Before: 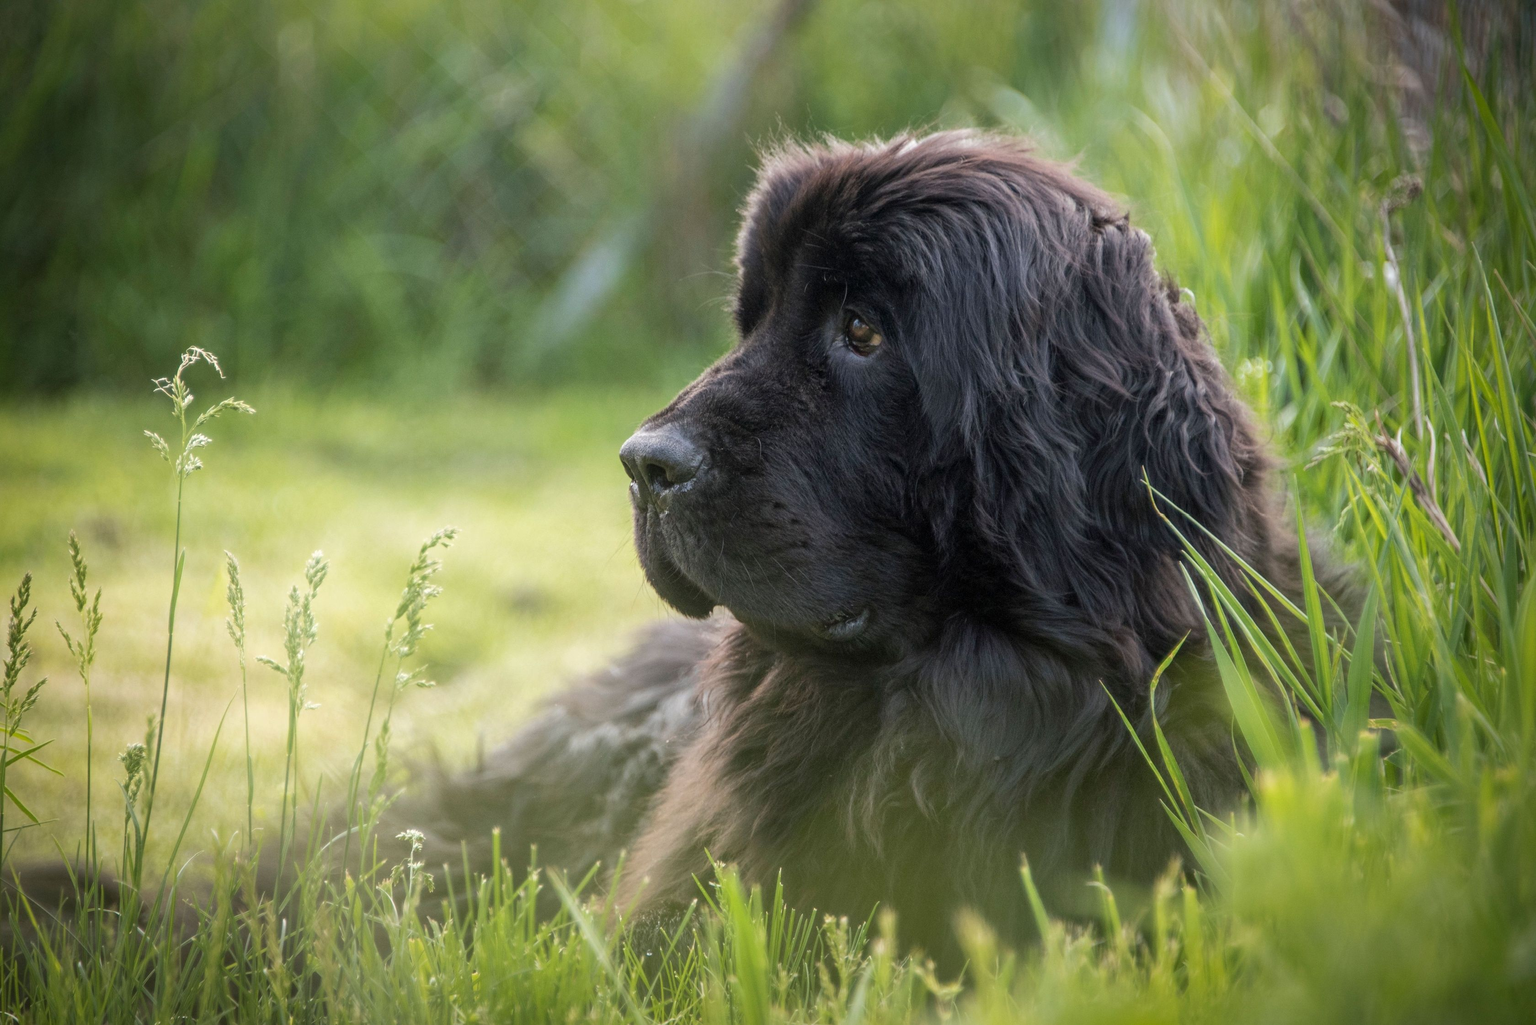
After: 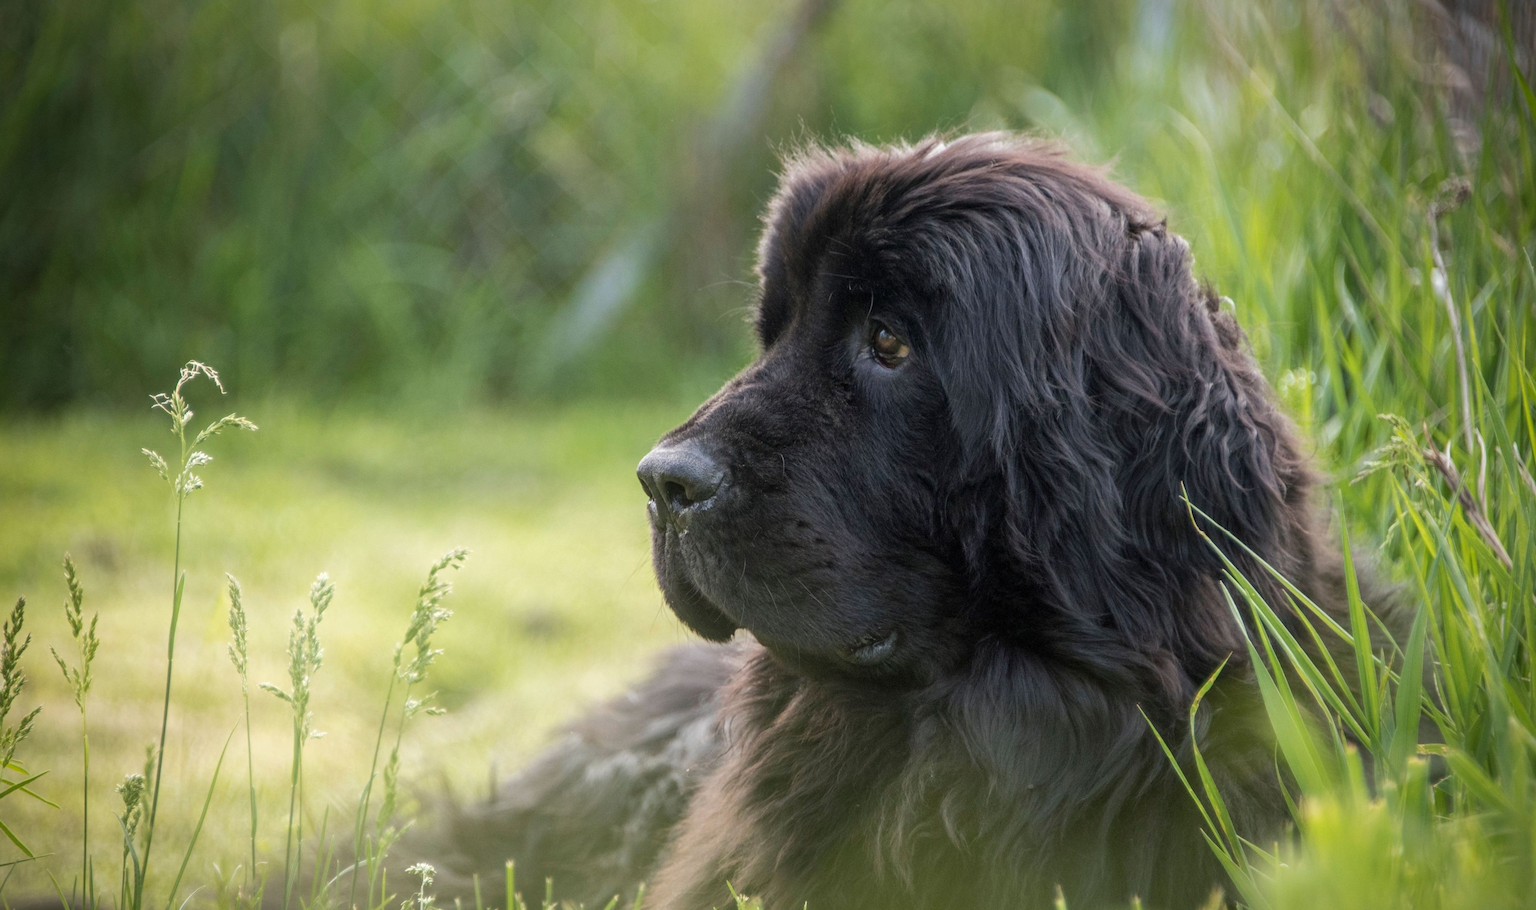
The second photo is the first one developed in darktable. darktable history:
crop and rotate: angle 0.2°, left 0.275%, right 3.127%, bottom 14.18%
